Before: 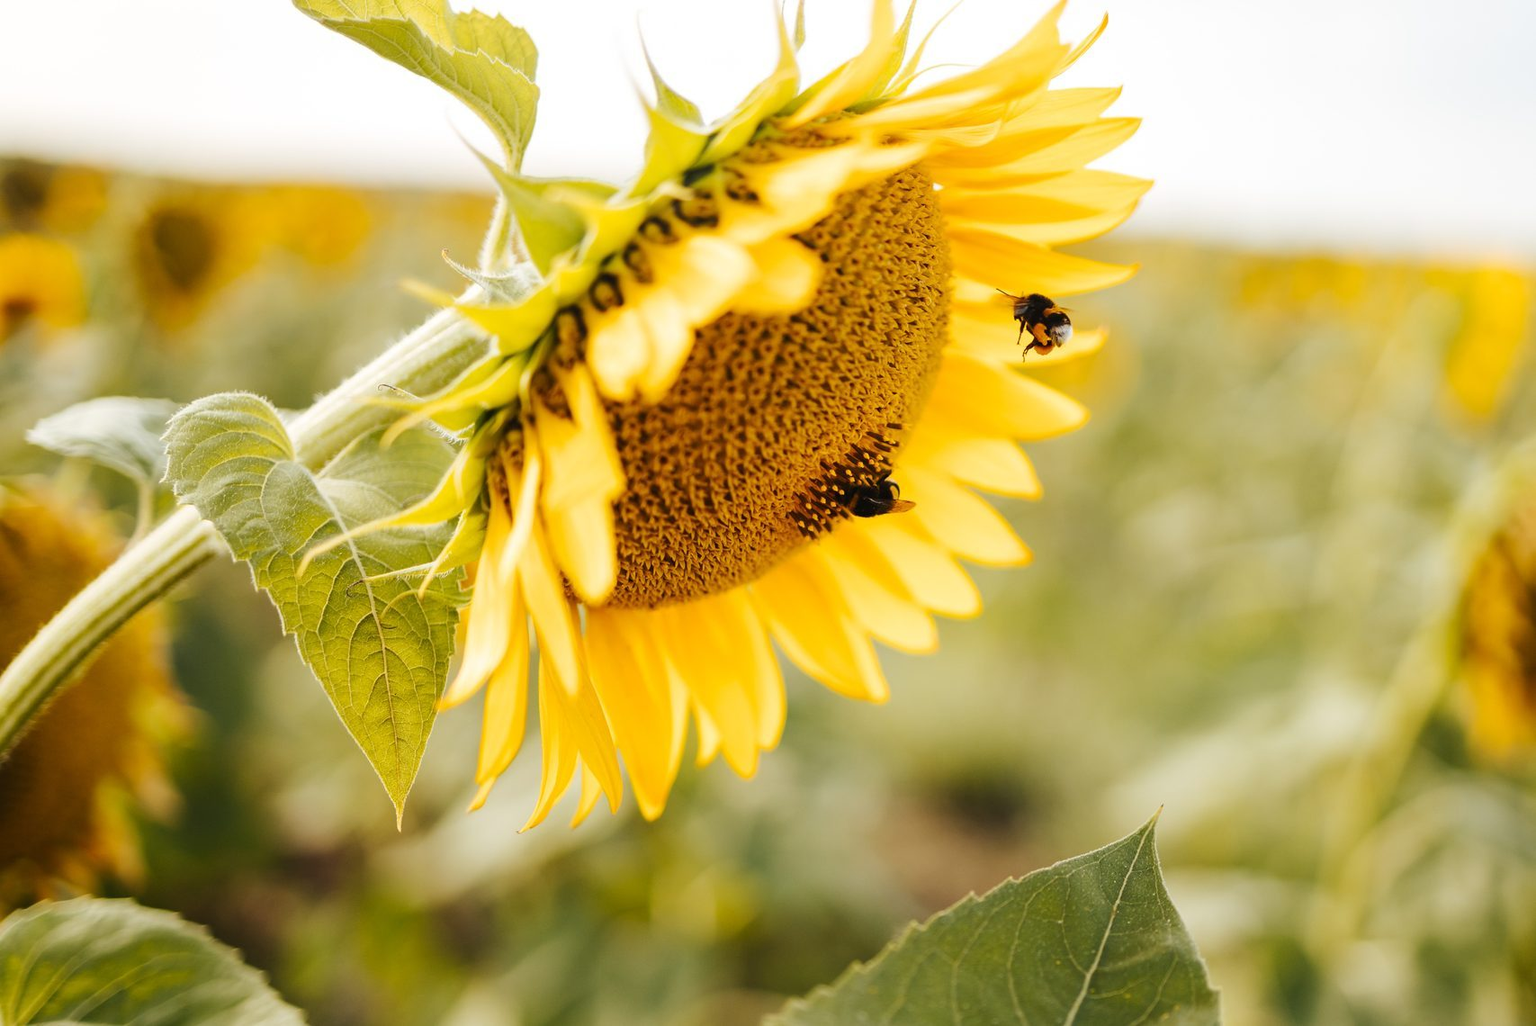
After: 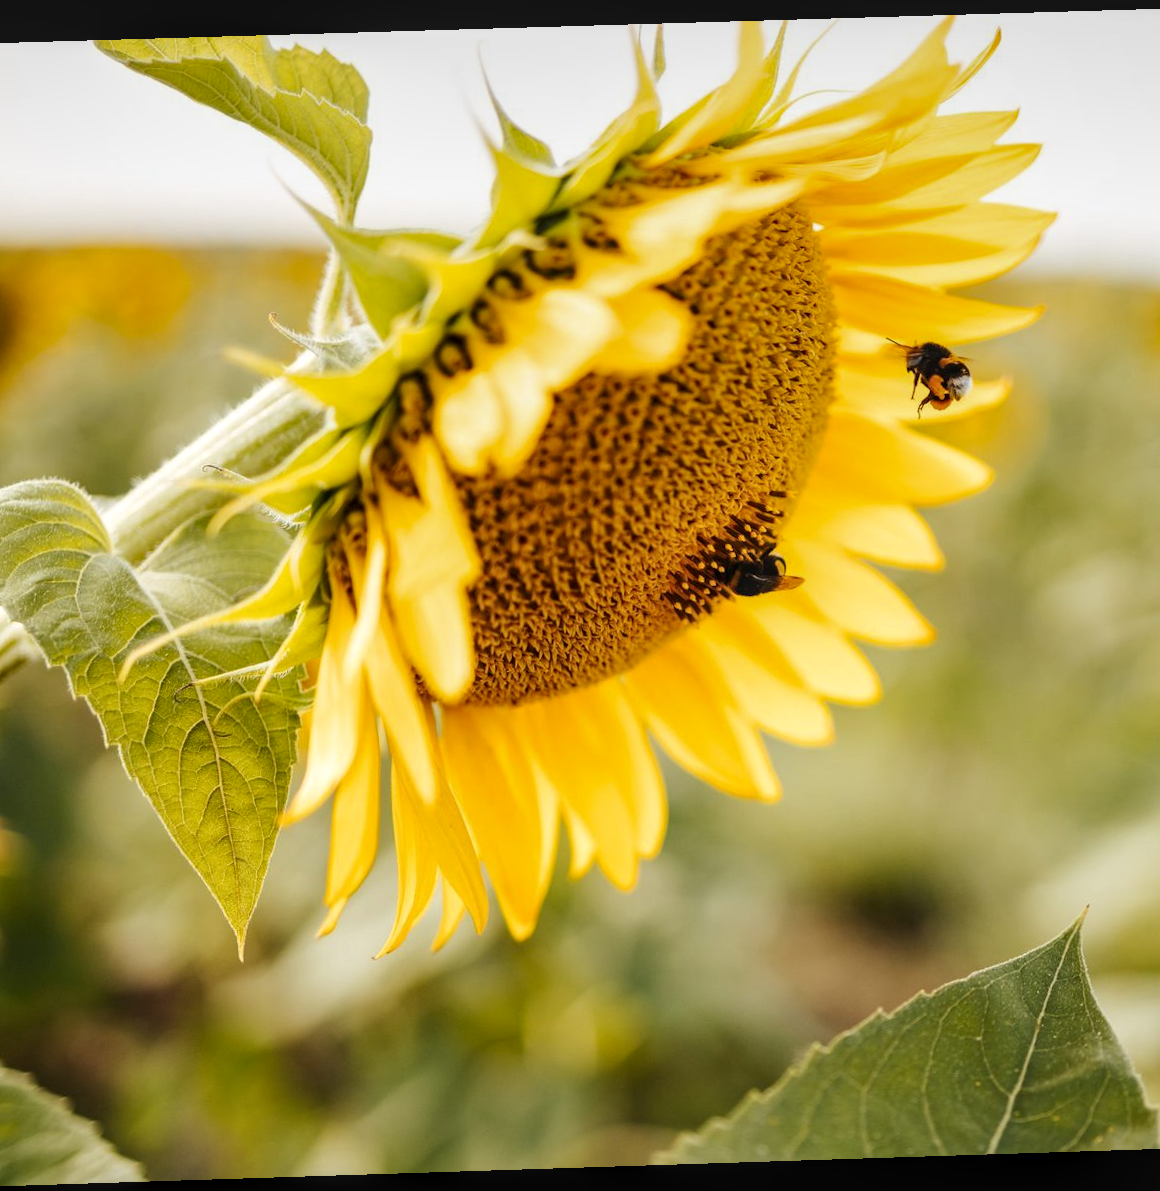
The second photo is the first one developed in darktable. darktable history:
crop and rotate: left 13.342%, right 19.991%
rotate and perspective: rotation -1.77°, lens shift (horizontal) 0.004, automatic cropping off
local contrast: on, module defaults
